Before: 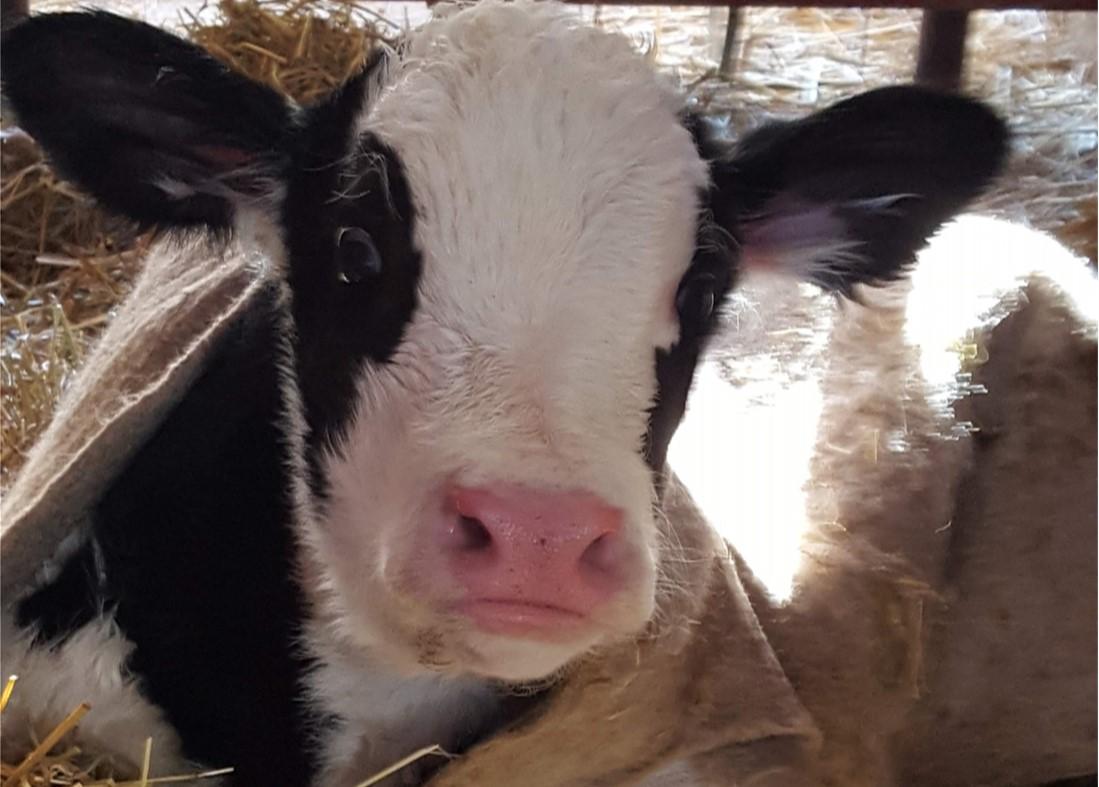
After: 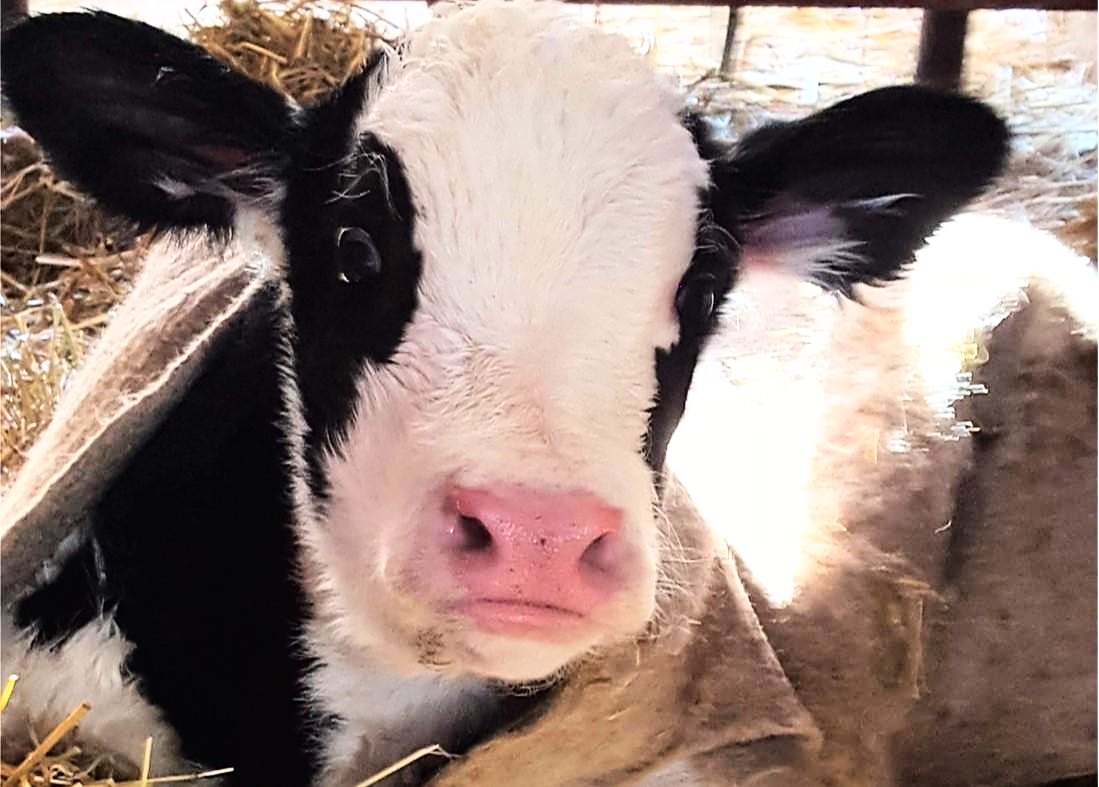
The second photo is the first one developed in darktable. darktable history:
sharpen: on, module defaults
color zones: mix 101.11%
base curve: curves: ch0 [(0, 0.003) (0.001, 0.002) (0.006, 0.004) (0.02, 0.022) (0.048, 0.086) (0.094, 0.234) (0.162, 0.431) (0.258, 0.629) (0.385, 0.8) (0.548, 0.918) (0.751, 0.988) (1, 1)]
tone equalizer: on, module defaults
